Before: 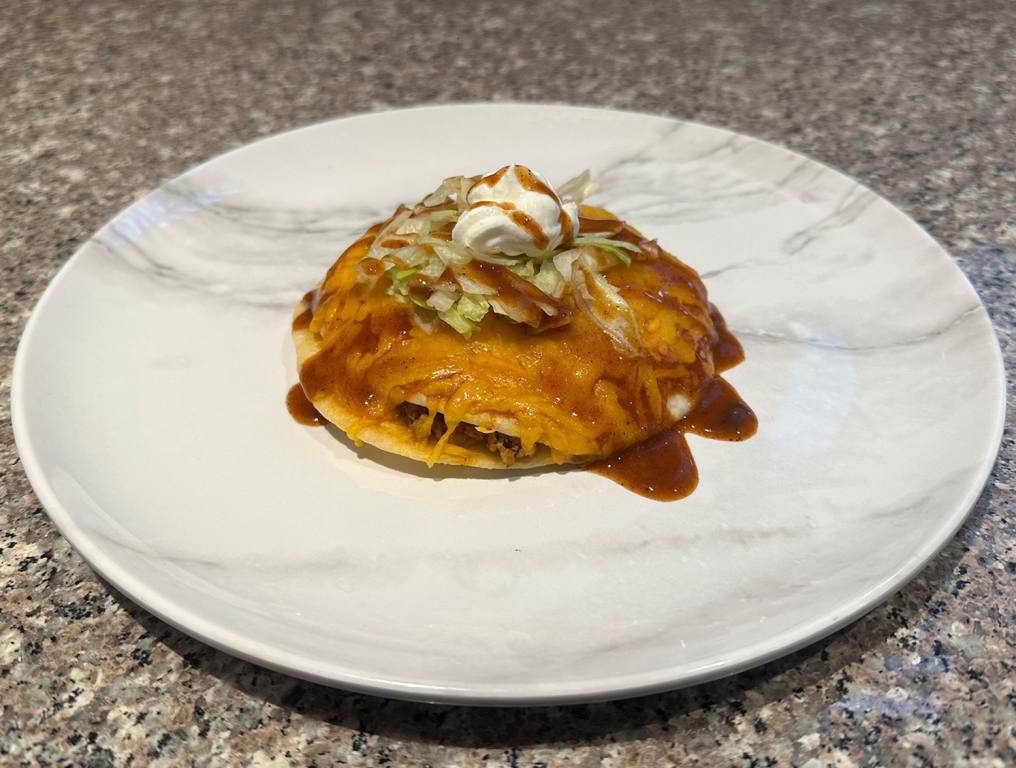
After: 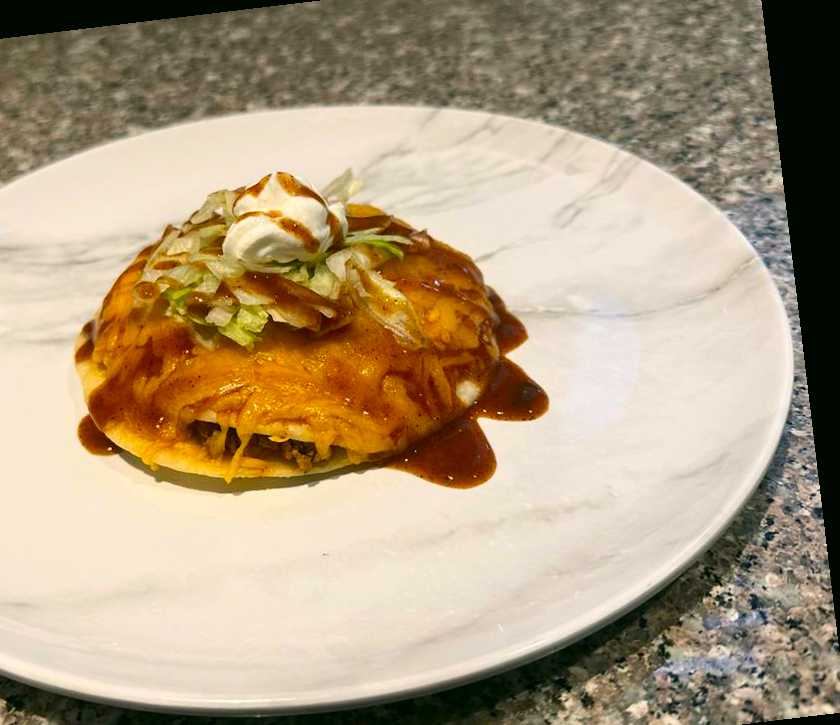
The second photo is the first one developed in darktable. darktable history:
color correction: highlights a* 4.02, highlights b* 4.98, shadows a* -7.55, shadows b* 4.98
contrast brightness saturation: contrast 0.18, saturation 0.3
crop: left 23.095%, top 5.827%, bottom 11.854%
rotate and perspective: rotation -6.83°, automatic cropping off
